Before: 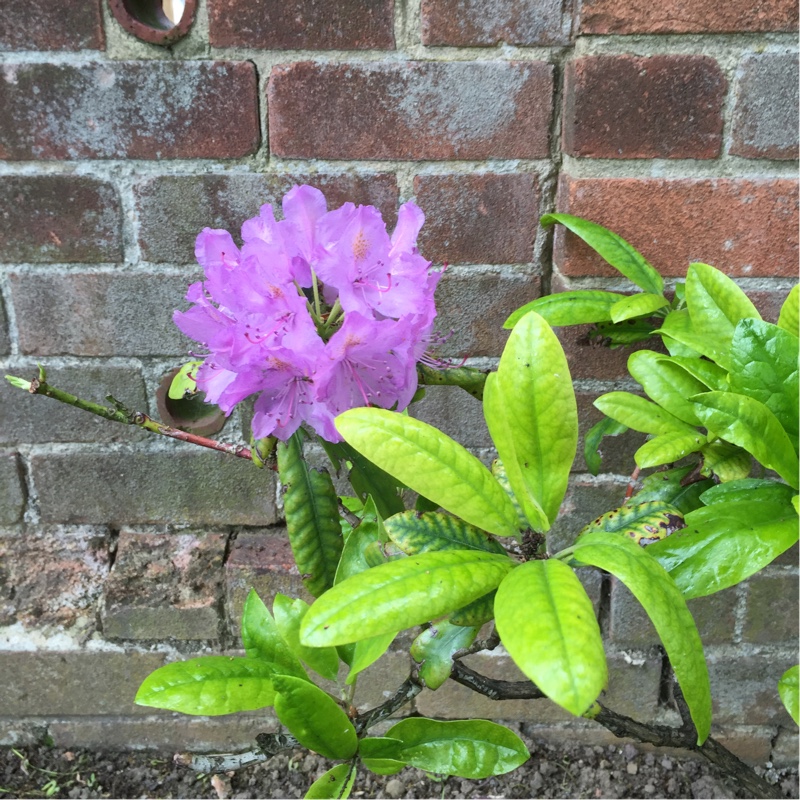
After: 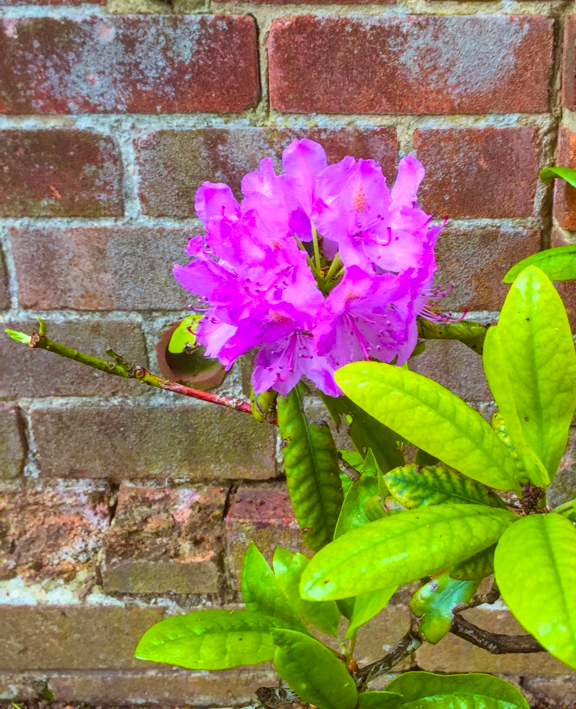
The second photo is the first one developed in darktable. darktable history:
velvia: strength 27.06%
color balance rgb: power › chroma 1.57%, power › hue 26.69°, linear chroma grading › shadows -30.326%, linear chroma grading › global chroma 34.885%, perceptual saturation grading › global saturation 36.518%, perceptual saturation grading › shadows 35.349%, global vibrance 4.886%
local contrast: detail 109%
crop: top 5.772%, right 27.878%, bottom 5.493%
